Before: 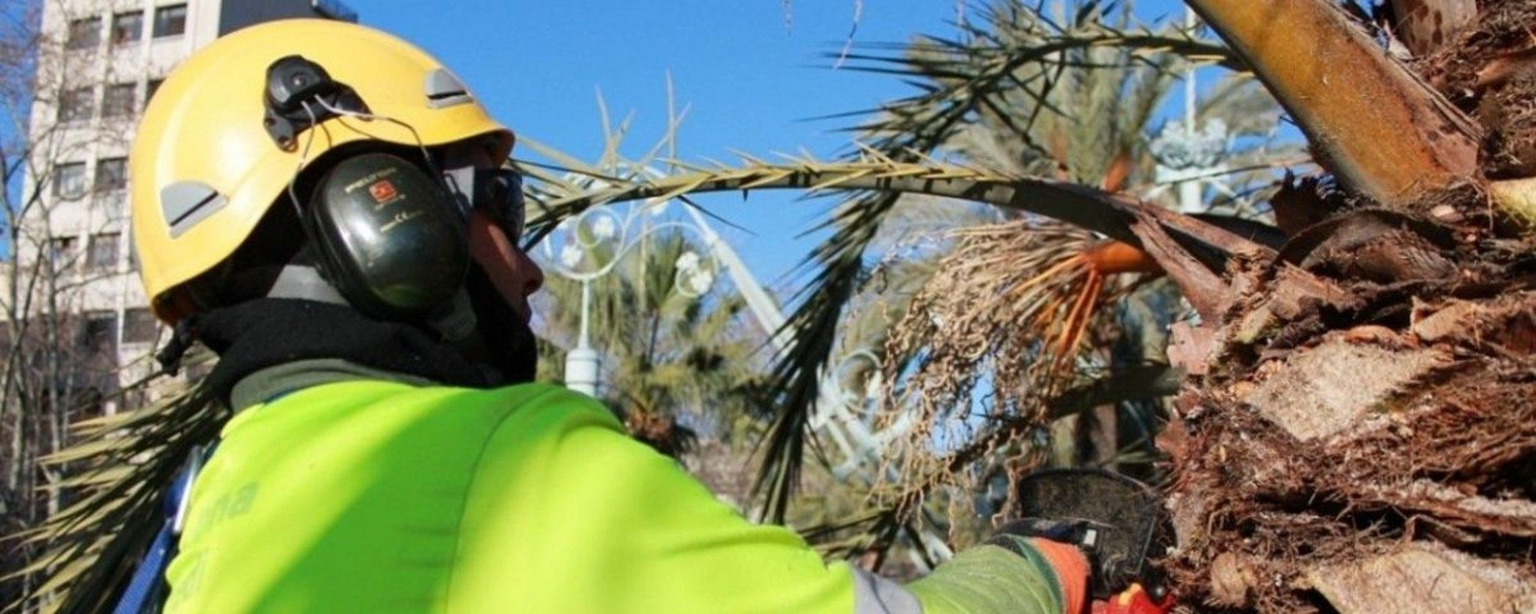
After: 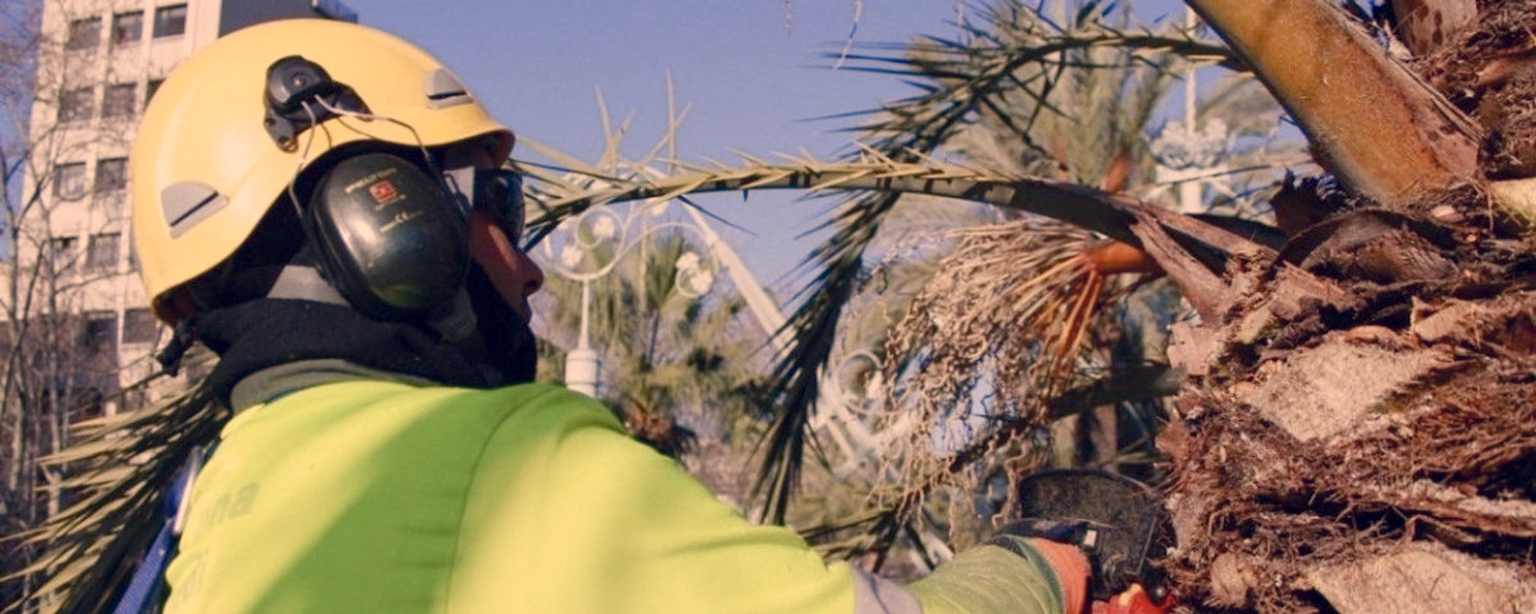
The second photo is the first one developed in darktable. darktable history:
color correction: highlights a* 19.59, highlights b* 27.49, shadows a* 3.46, shadows b* -17.28, saturation 0.73
color balance rgb: shadows lift › chroma 1%, shadows lift › hue 113°, highlights gain › chroma 0.2%, highlights gain › hue 333°, perceptual saturation grading › global saturation 20%, perceptual saturation grading › highlights -50%, perceptual saturation grading › shadows 25%, contrast -10%
